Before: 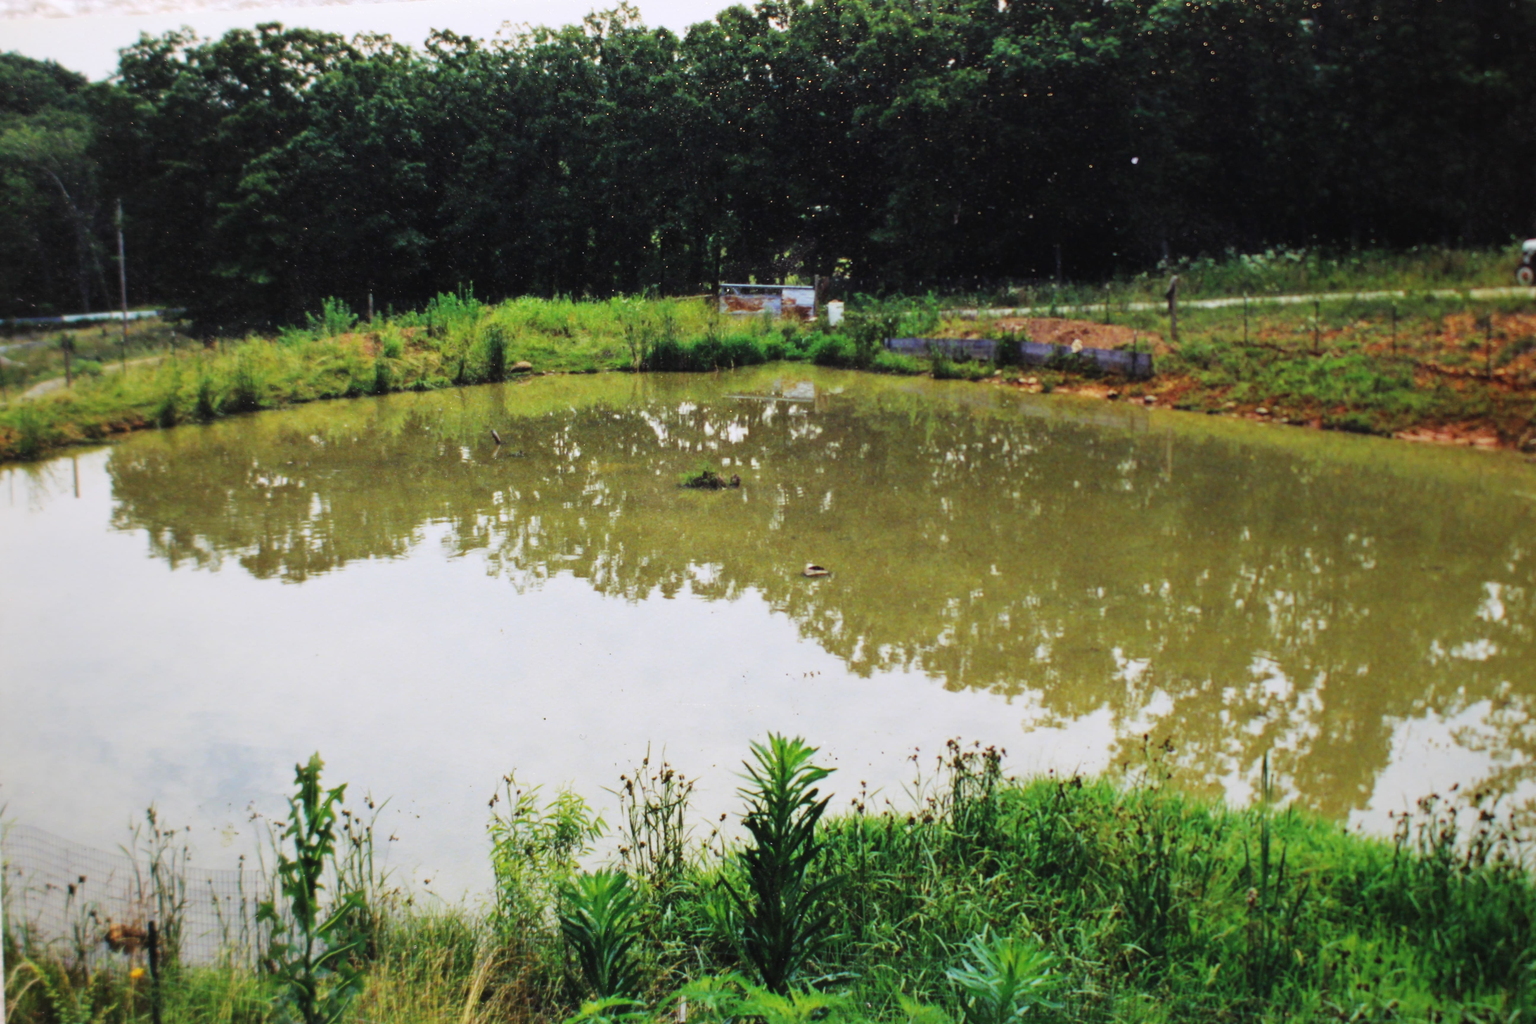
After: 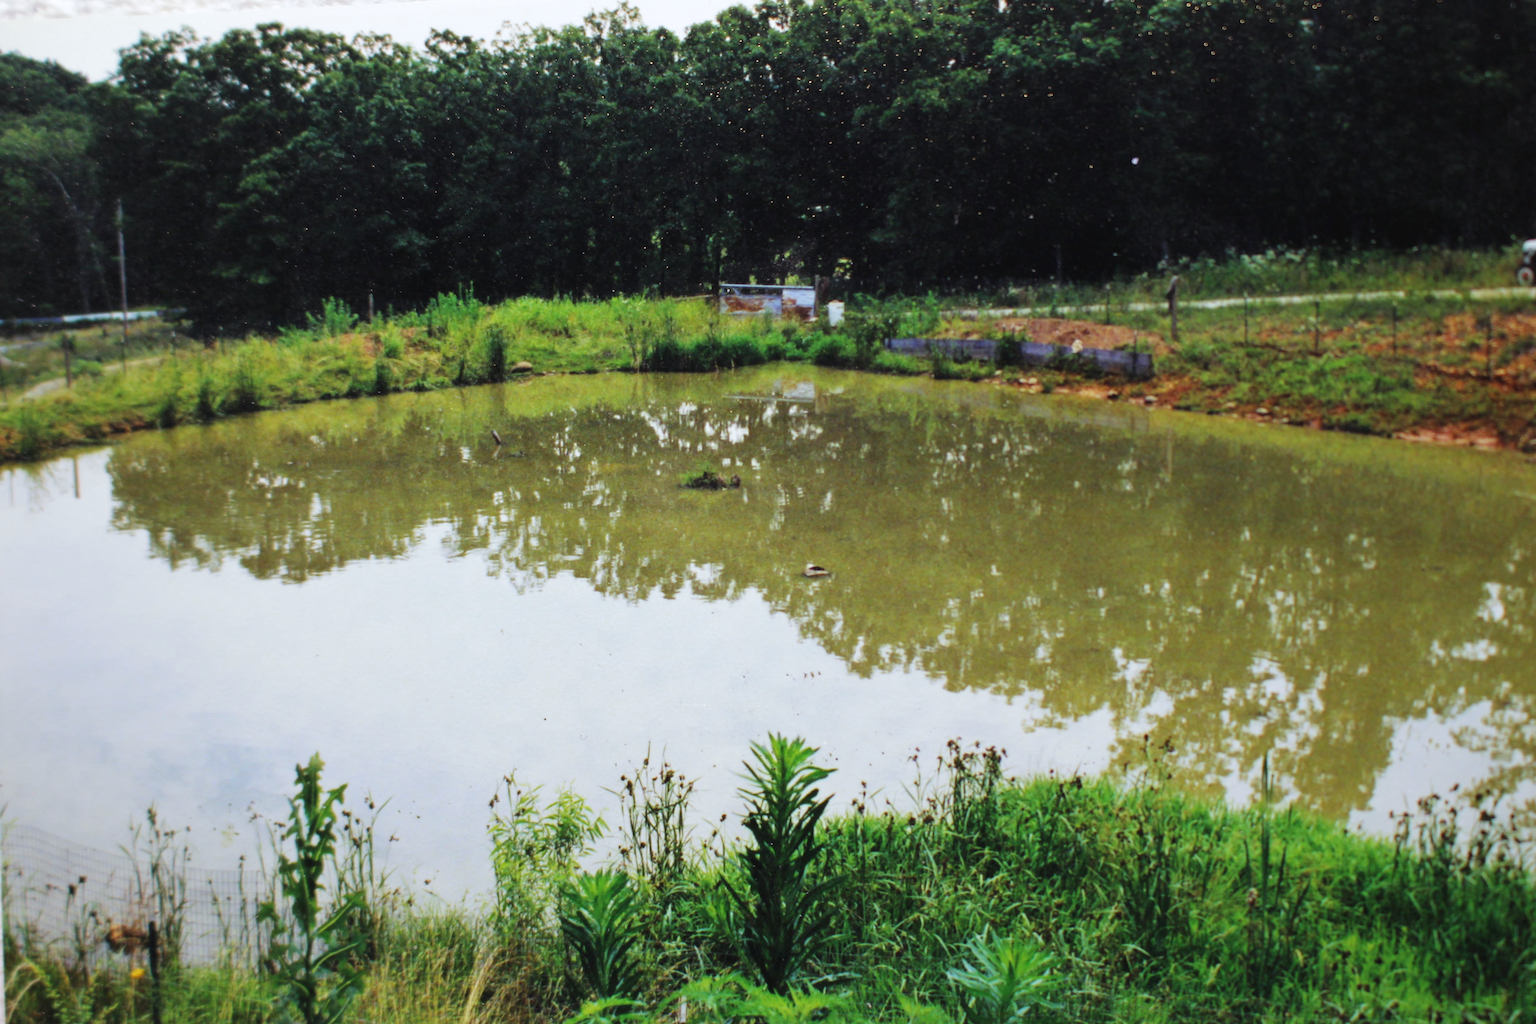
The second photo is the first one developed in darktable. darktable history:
white balance: red 0.967, blue 1.049
split-toning: shadows › saturation 0.61, highlights › saturation 0.58, balance -28.74, compress 87.36%
